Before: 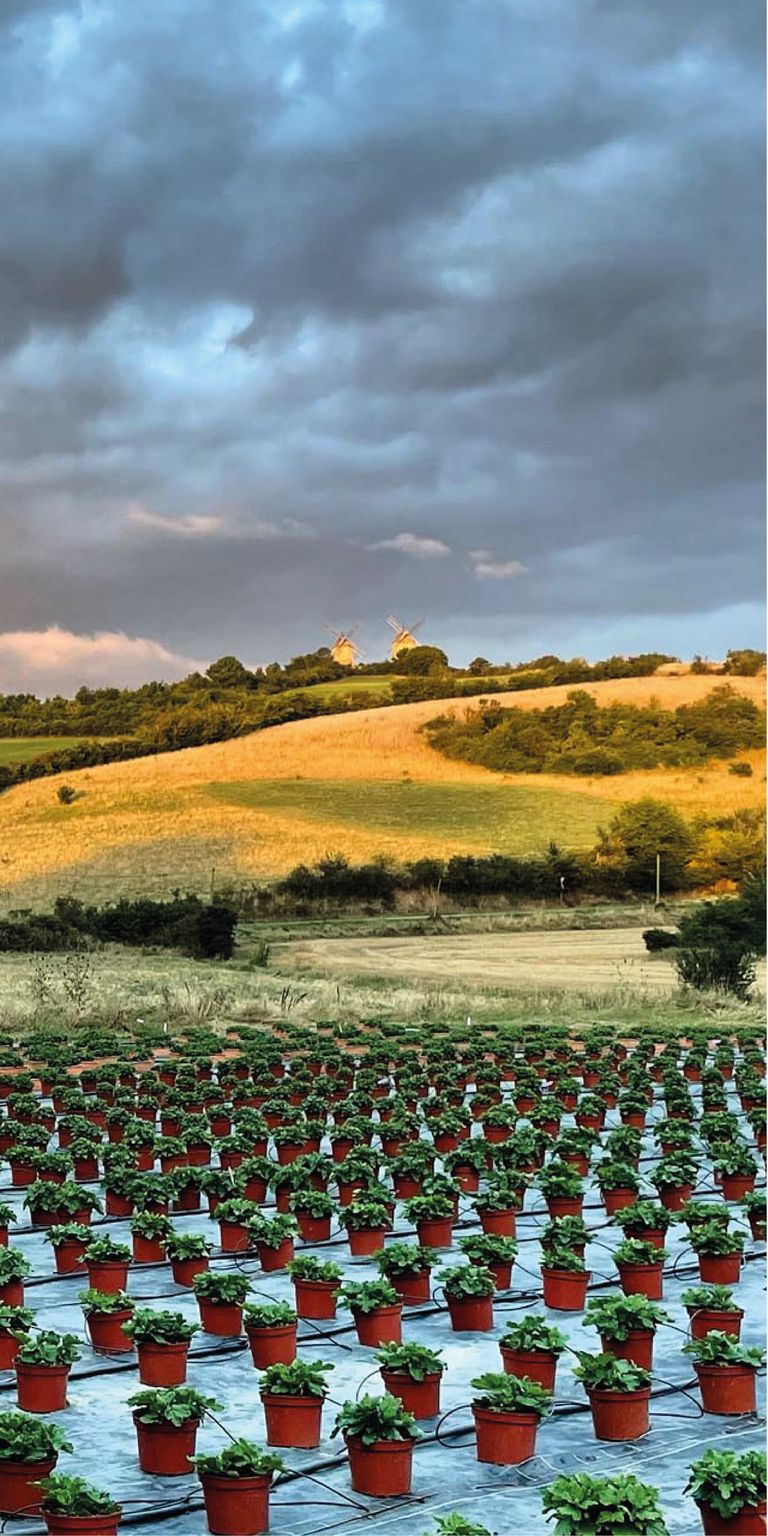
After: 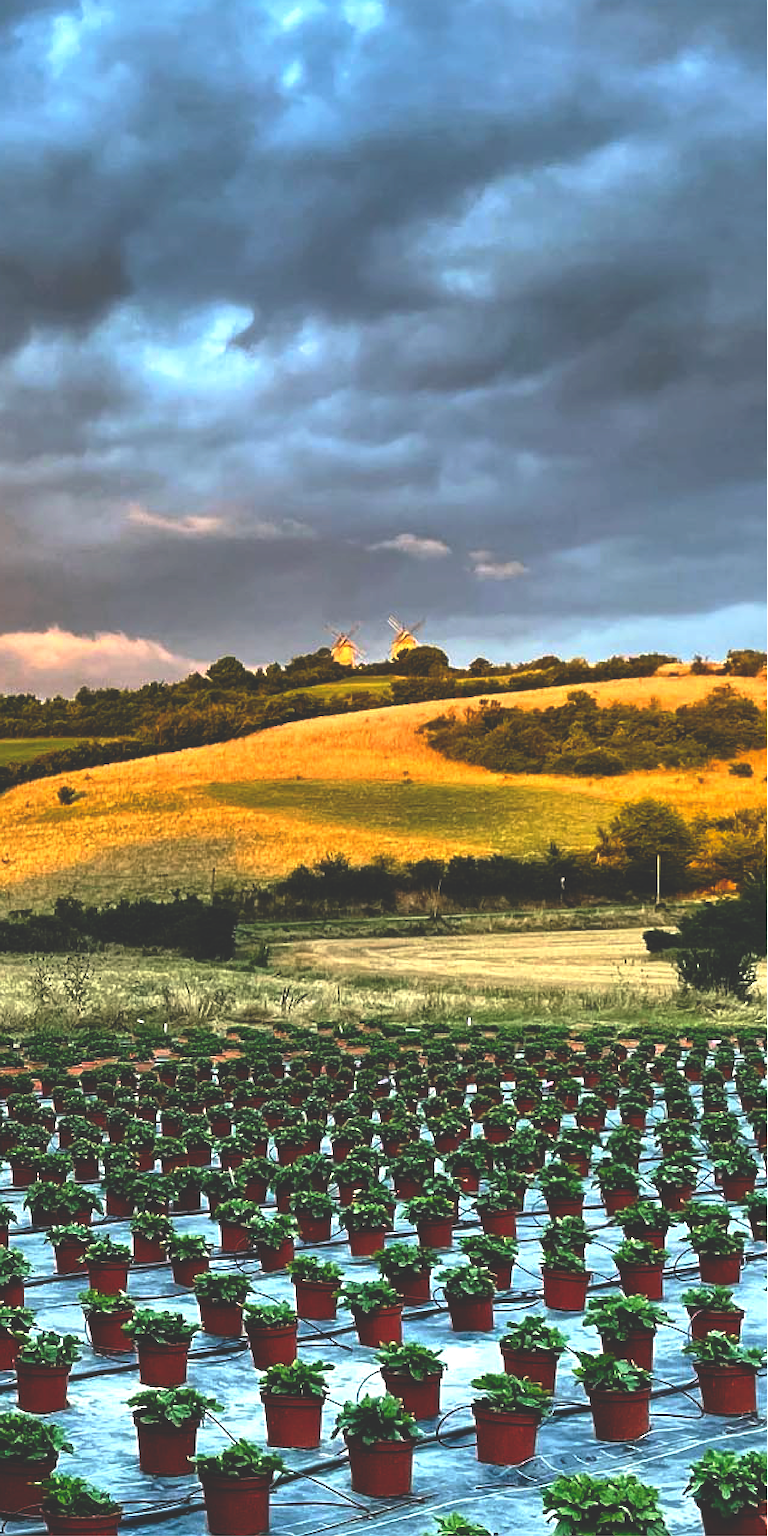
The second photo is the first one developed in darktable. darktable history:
color balance rgb: shadows lift › chroma 1%, shadows lift › hue 217.2°, power › hue 310.8°, highlights gain › chroma 1%, highlights gain › hue 54°, global offset › luminance 0.5%, global offset › hue 171.6°, perceptual saturation grading › global saturation 14.09%, perceptual saturation grading › highlights -25%, perceptual saturation grading › shadows 30%, perceptual brilliance grading › highlights 13.42%, perceptual brilliance grading › mid-tones 8.05%, perceptual brilliance grading › shadows -17.45%, global vibrance 25%
sharpen: on, module defaults
rgb curve: curves: ch0 [(0, 0.186) (0.314, 0.284) (0.775, 0.708) (1, 1)], compensate middle gray true, preserve colors none
